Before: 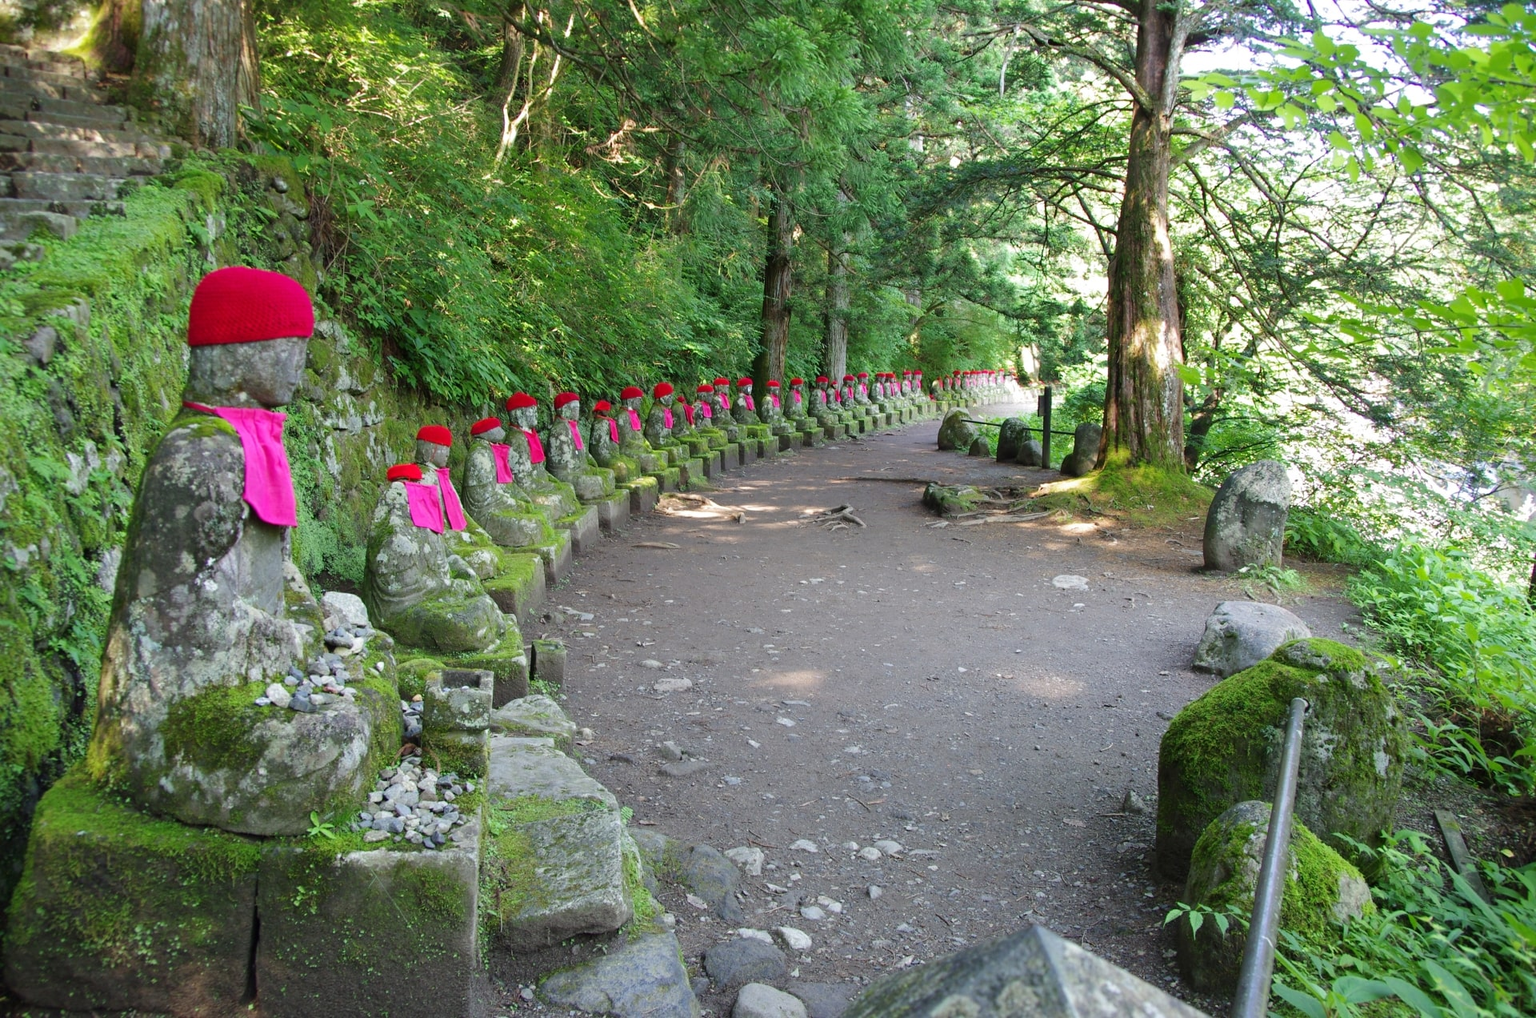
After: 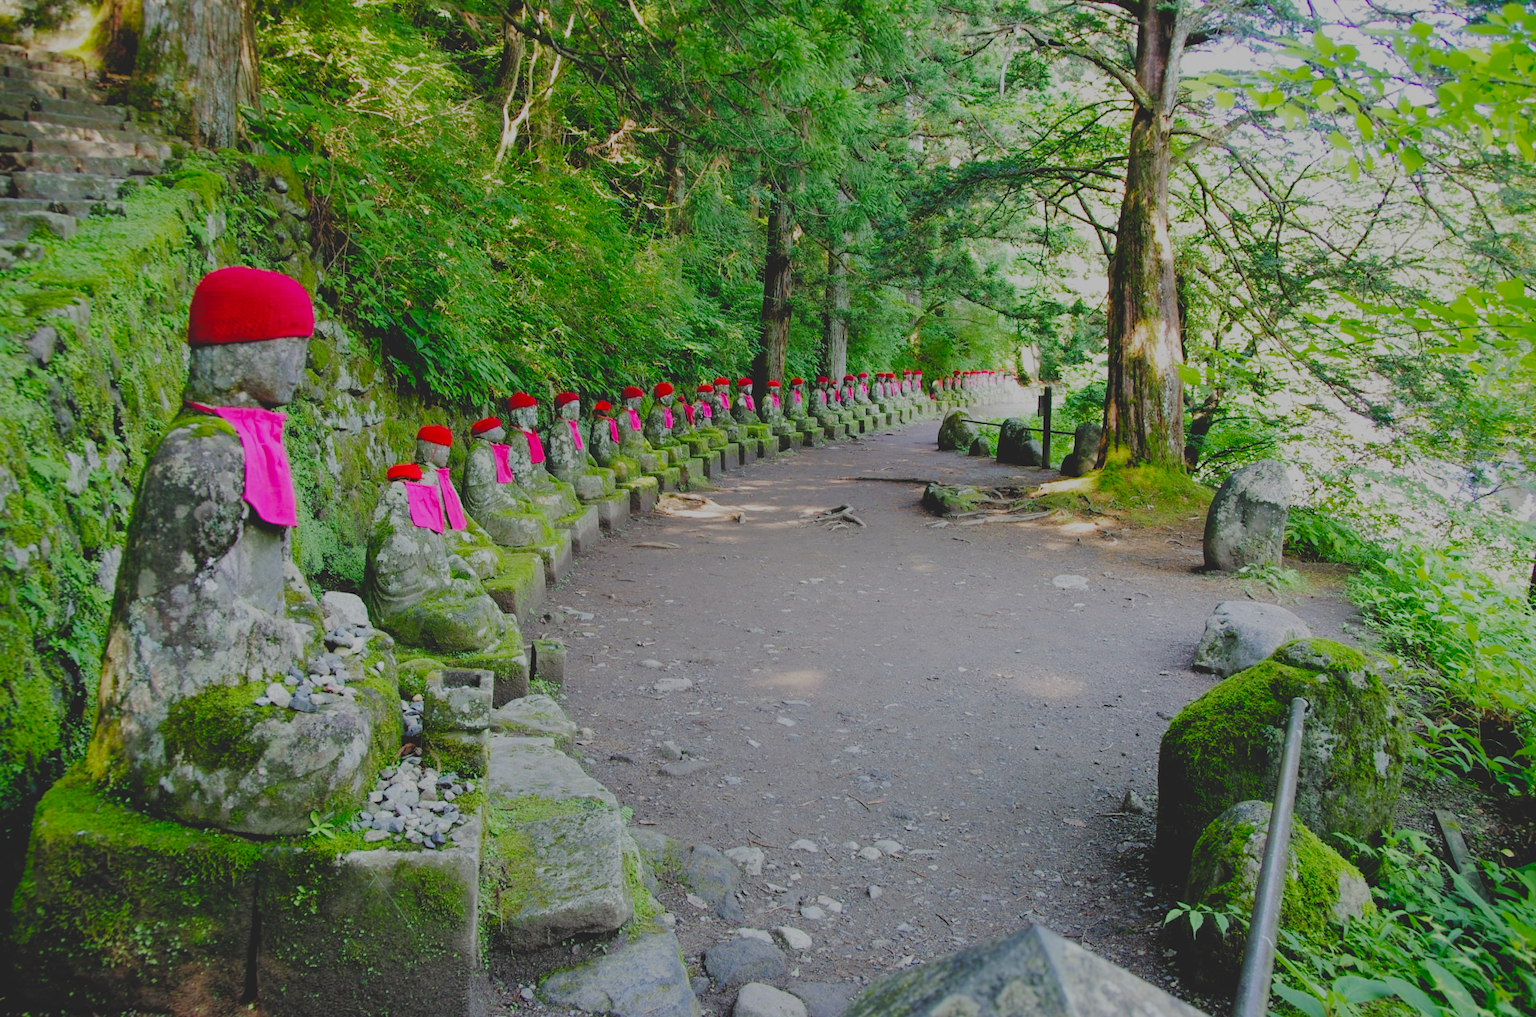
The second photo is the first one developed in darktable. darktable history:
sharpen: radius 2.936, amount 0.879, threshold 47.415
filmic rgb: black relative exposure -4.15 EV, white relative exposure 5.13 EV, hardness 2.05, contrast 1.163, add noise in highlights 0.001, preserve chrominance no, color science v3 (2019), use custom middle-gray values true, contrast in highlights soft
contrast brightness saturation: contrast -0.274
